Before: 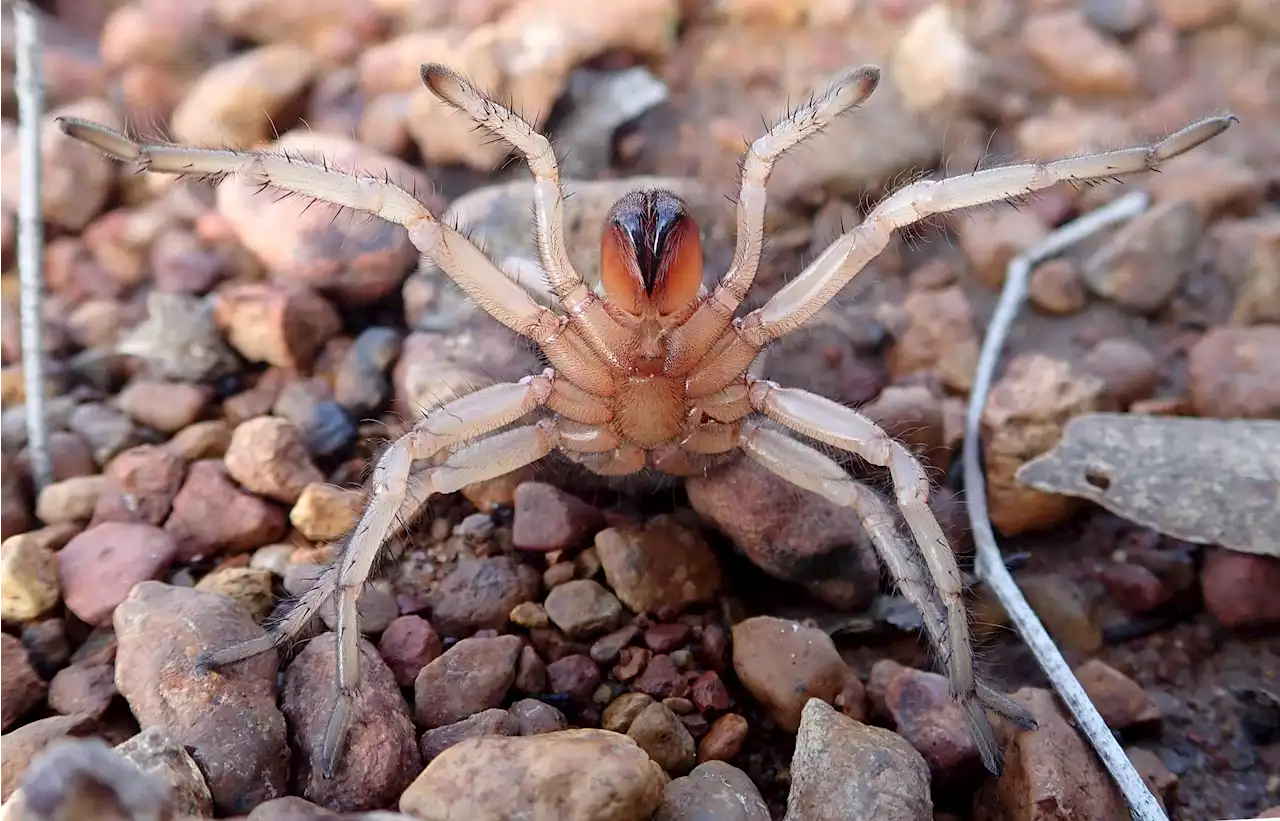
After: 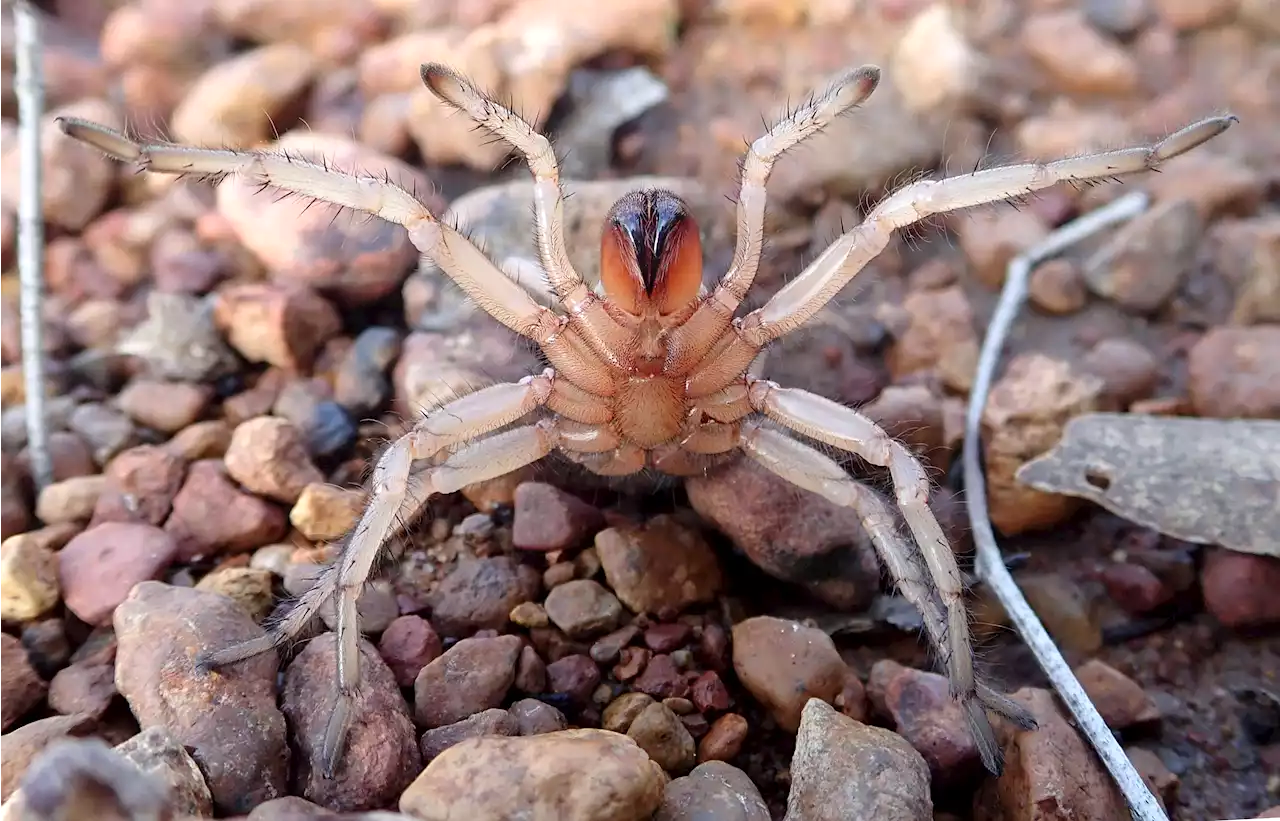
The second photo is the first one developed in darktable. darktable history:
exposure: exposure 0.135 EV, compensate highlight preservation false
